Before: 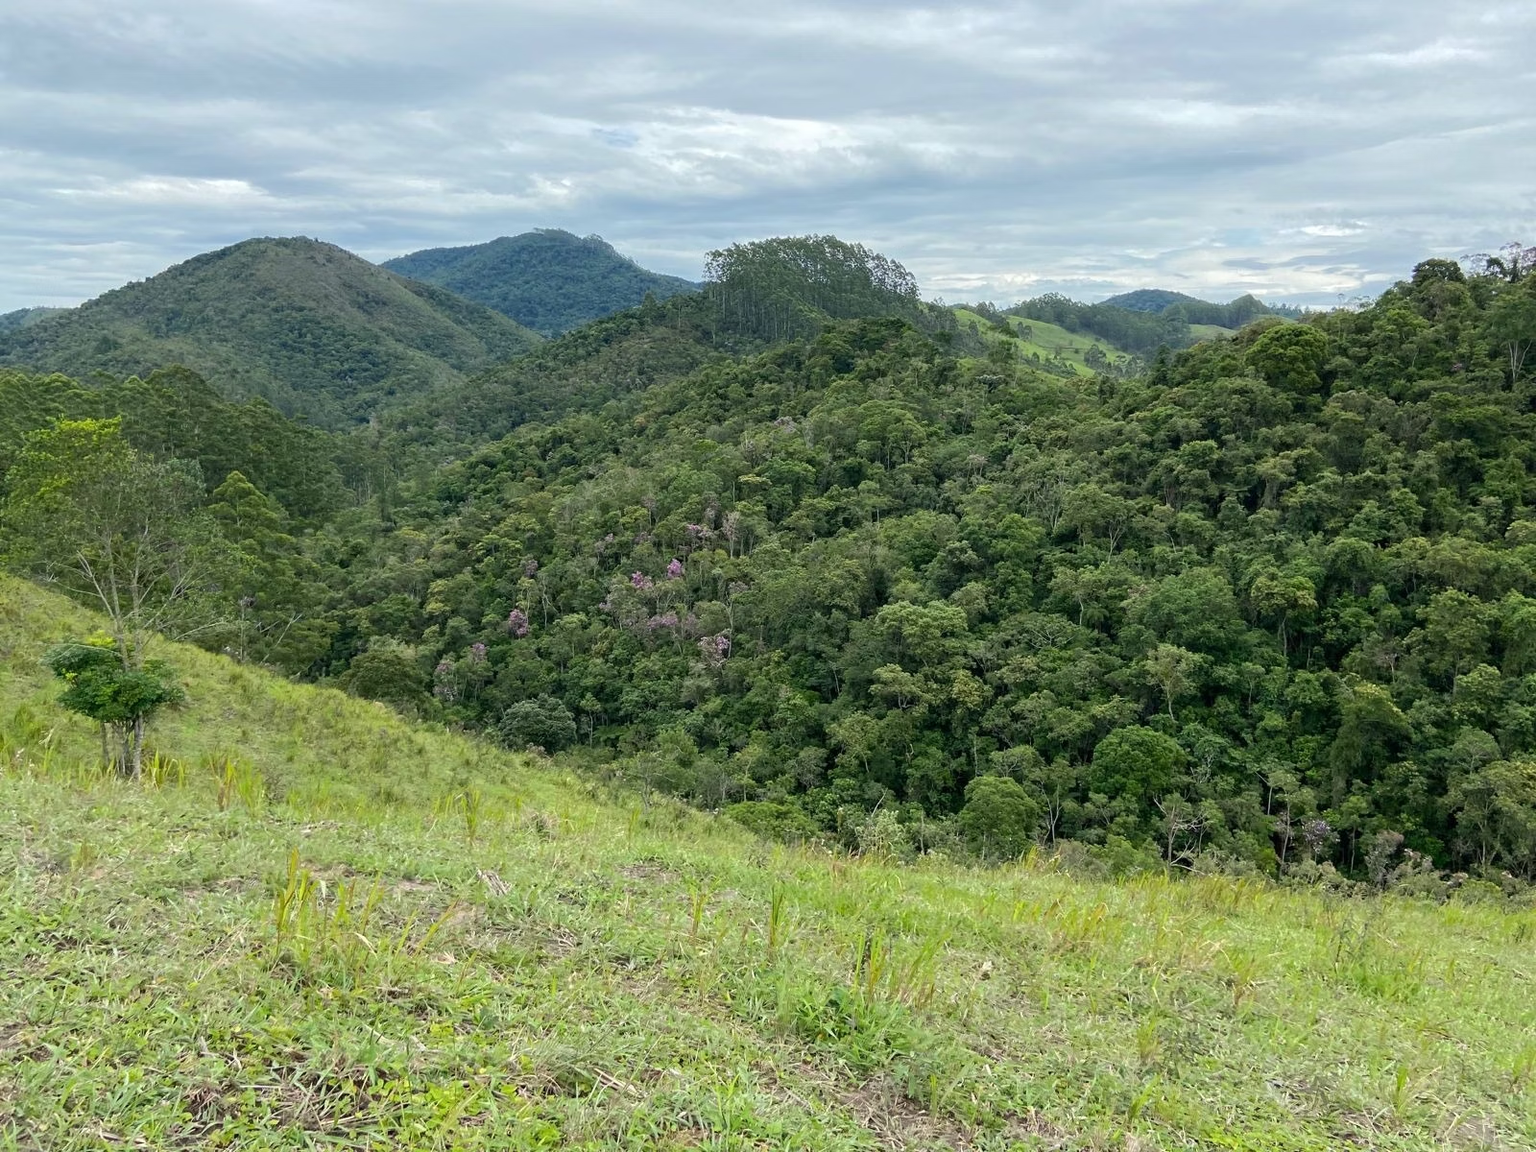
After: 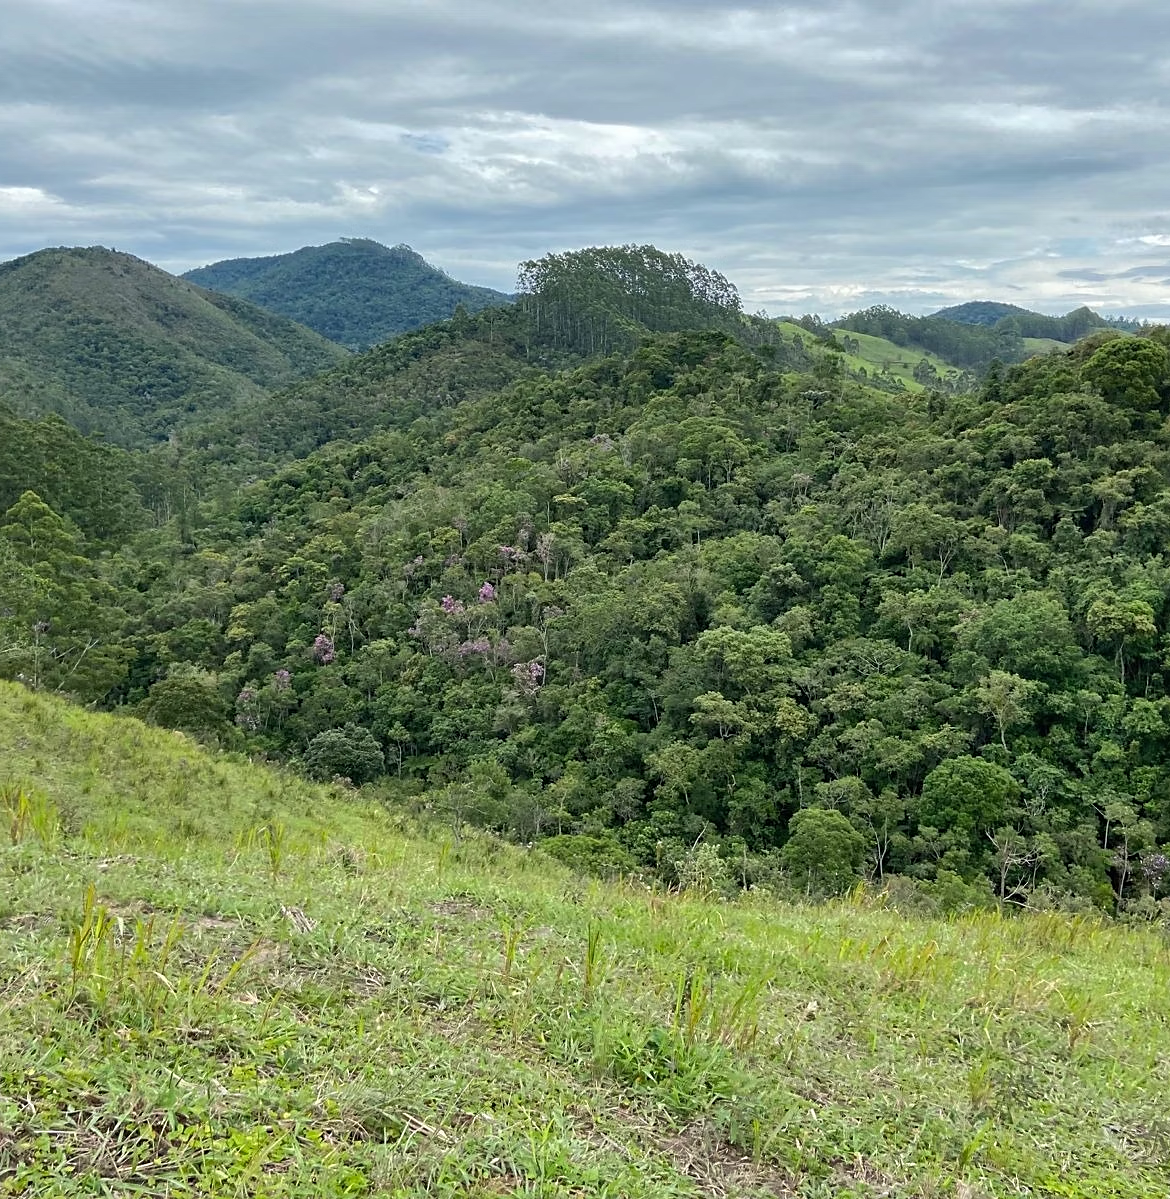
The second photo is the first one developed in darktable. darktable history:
sharpen: radius 1.913, amount 0.391, threshold 1.5
crop: left 13.553%, right 13.289%
shadows and highlights: soften with gaussian
